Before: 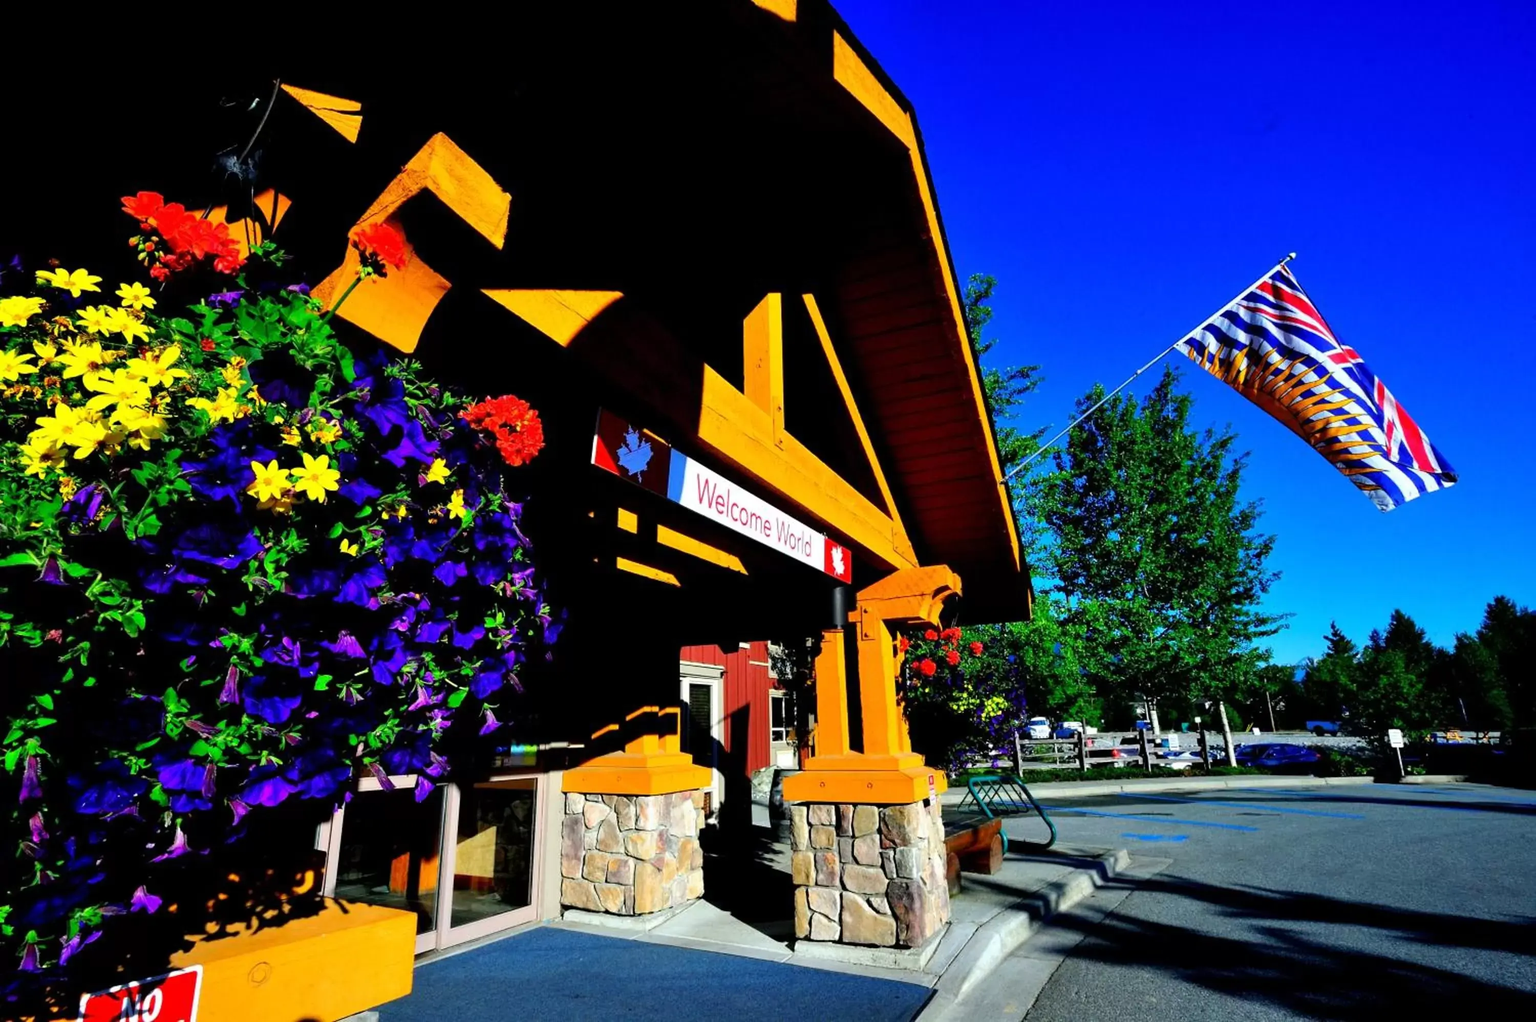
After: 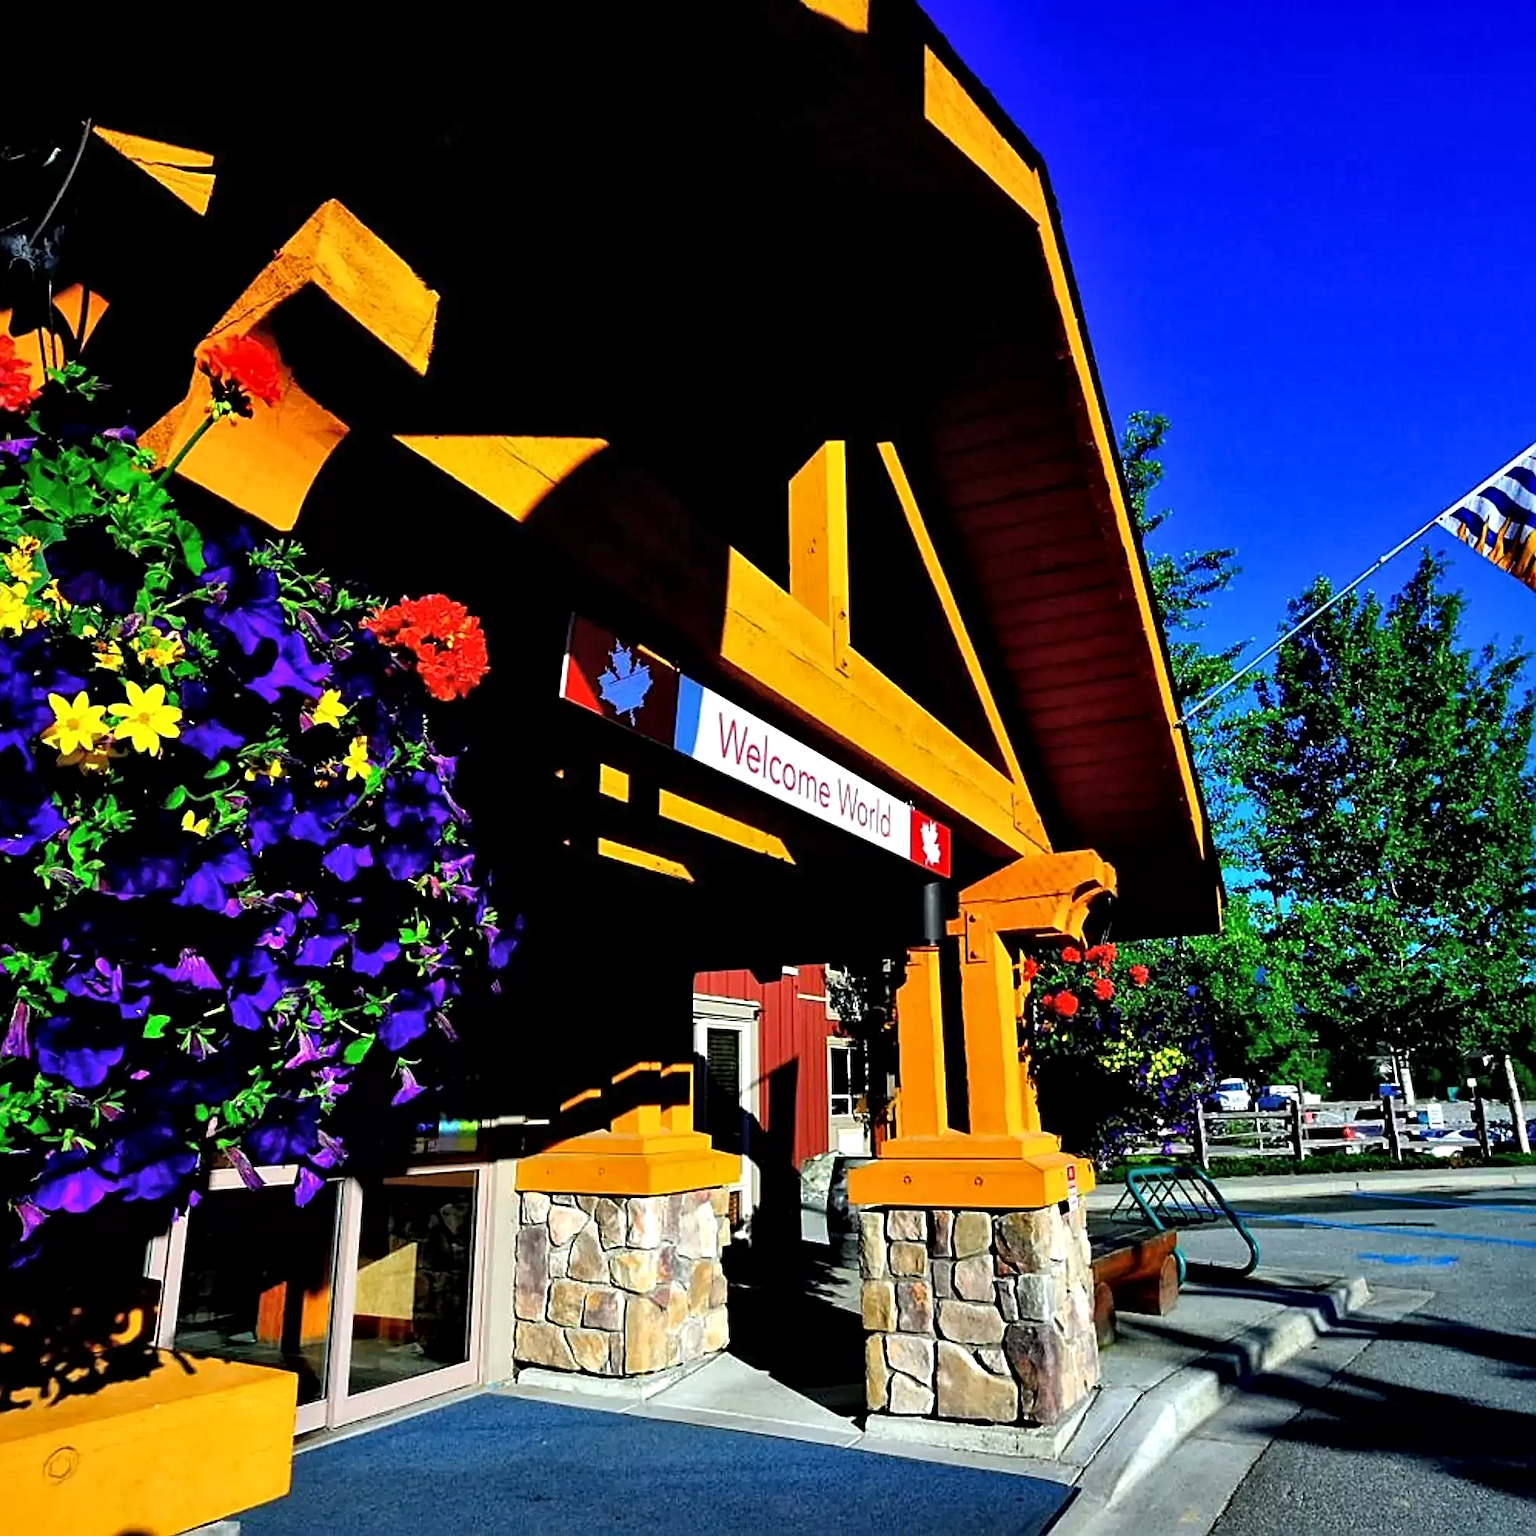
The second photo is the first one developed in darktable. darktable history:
local contrast: mode bilateral grid, contrast 20, coarseness 50, detail 161%, midtone range 0.2
sharpen: radius 2.59, amount 0.691
crop and rotate: left 14.313%, right 19.16%
